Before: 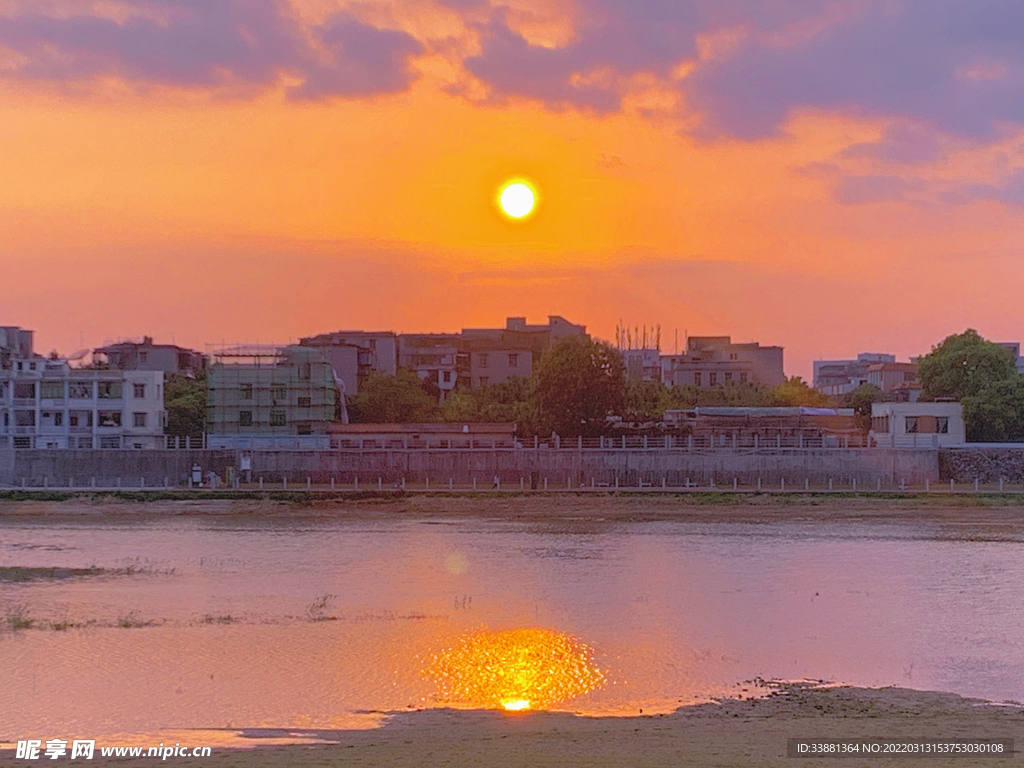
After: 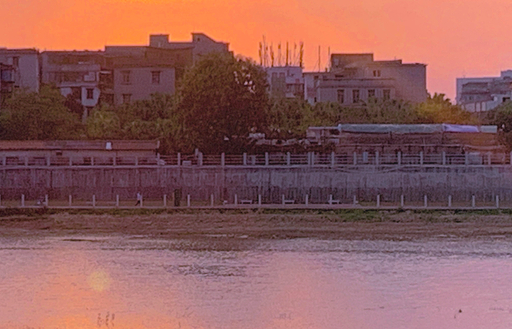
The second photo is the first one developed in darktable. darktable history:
crop: left 34.874%, top 36.955%, right 15.037%, bottom 20.108%
tone equalizer: -8 EV -0.425 EV, -7 EV -0.391 EV, -6 EV -0.331 EV, -5 EV -0.209 EV, -3 EV 0.248 EV, -2 EV 0.332 EV, -1 EV 0.365 EV, +0 EV 0.388 EV, edges refinement/feathering 500, mask exposure compensation -1.57 EV, preserve details no
